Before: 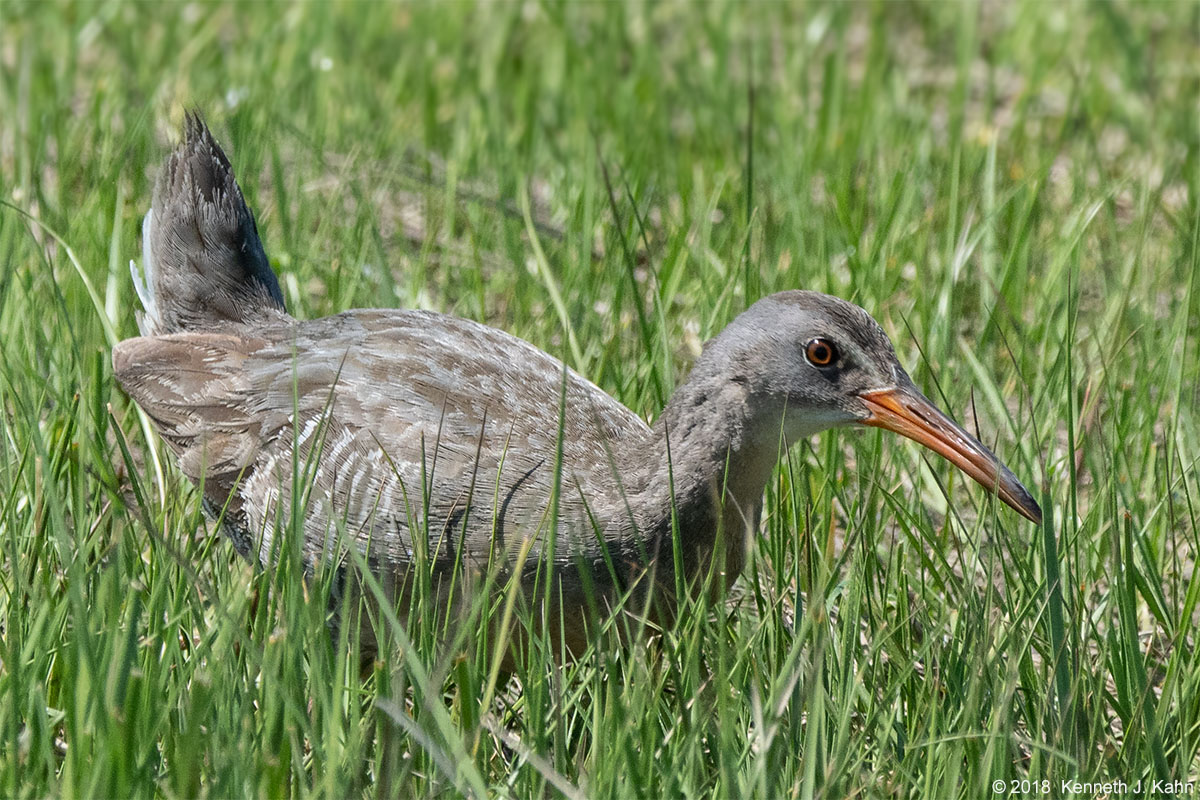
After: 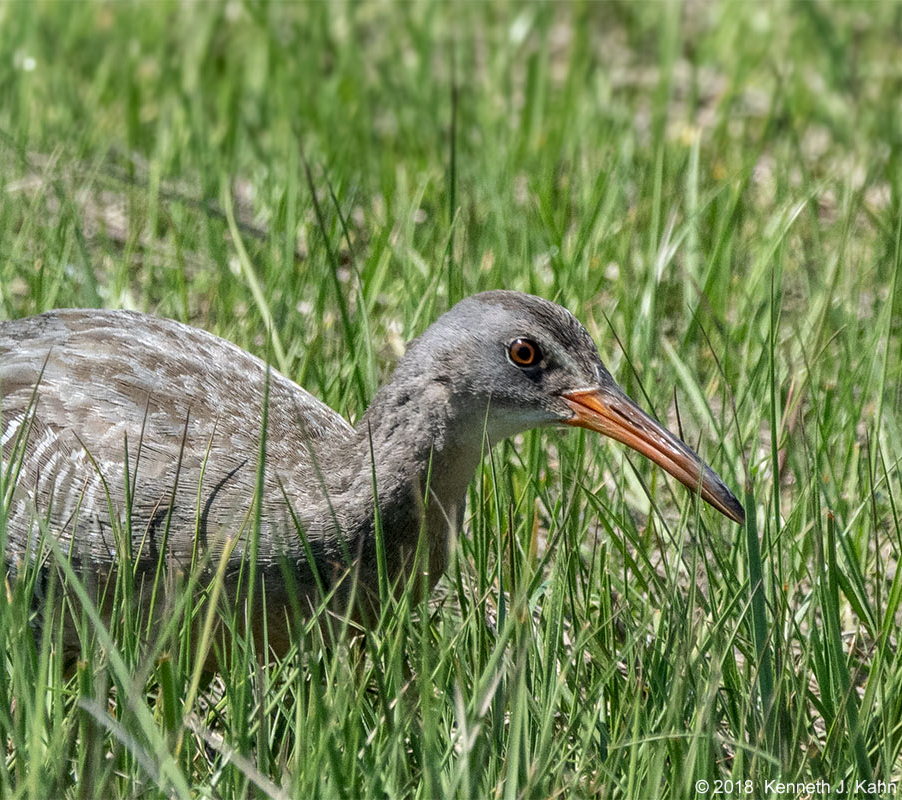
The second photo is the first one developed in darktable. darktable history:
crop and rotate: left 24.75%
local contrast: on, module defaults
